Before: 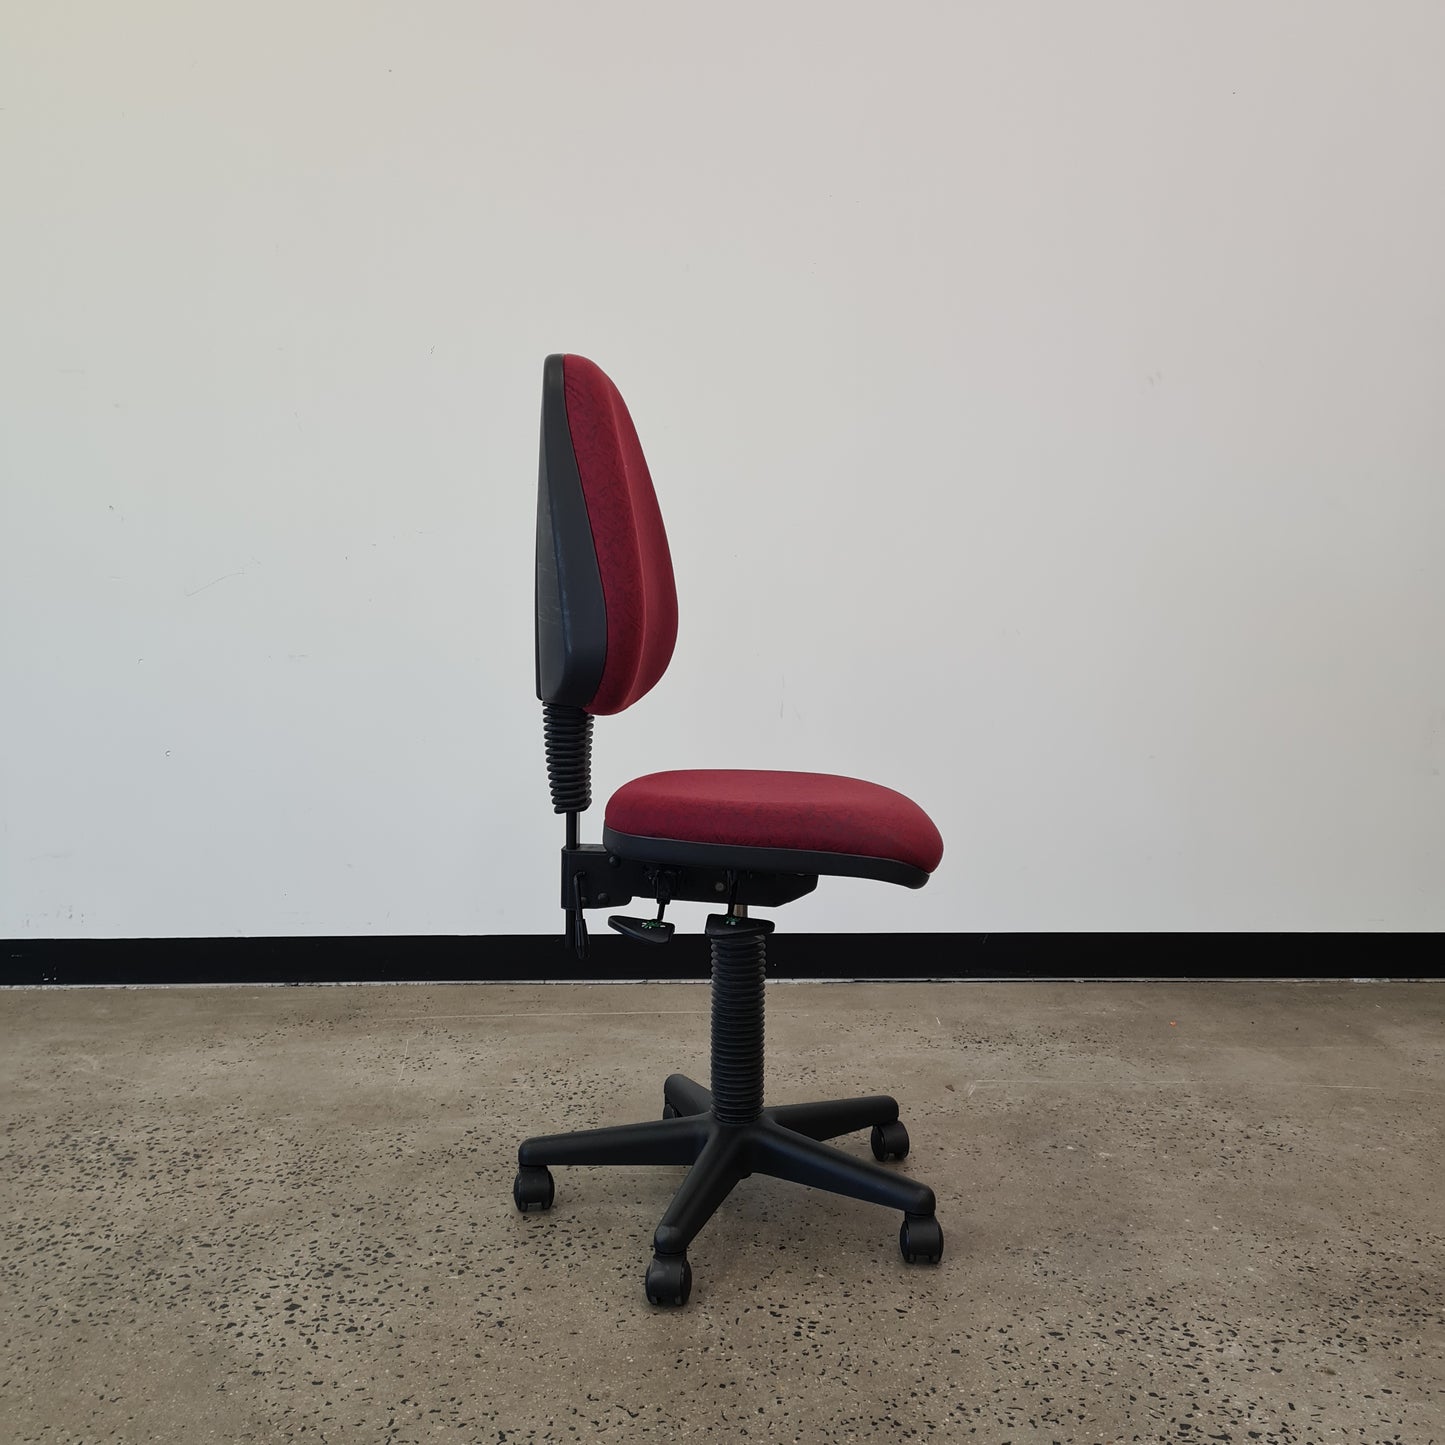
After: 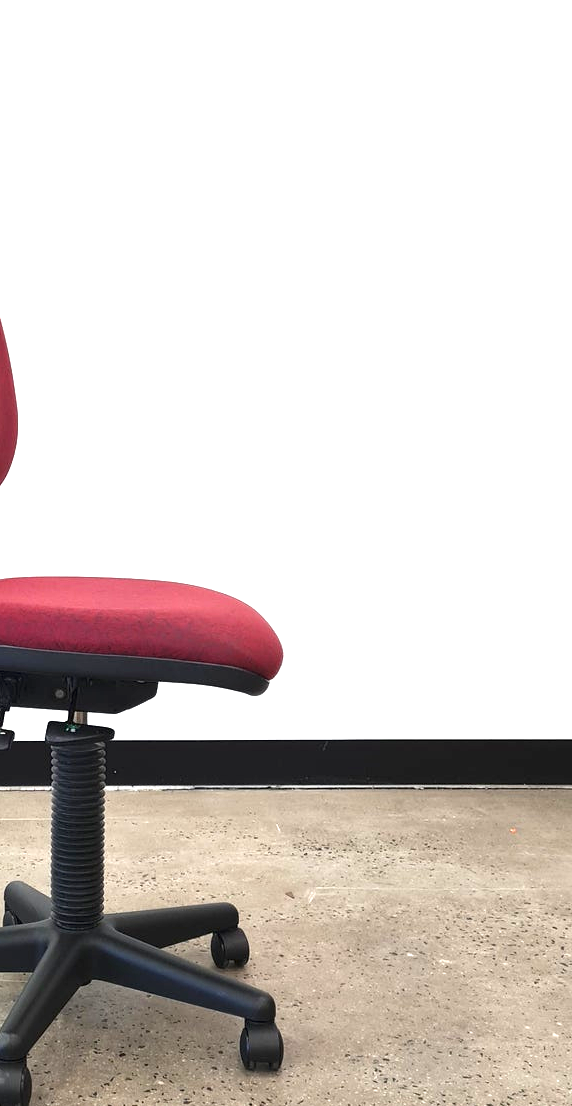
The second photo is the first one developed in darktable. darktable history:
crop: left 45.721%, top 13.393%, right 14.118%, bottom 10.01%
exposure: black level correction 0, exposure 1.6 EV, compensate exposure bias true, compensate highlight preservation false
